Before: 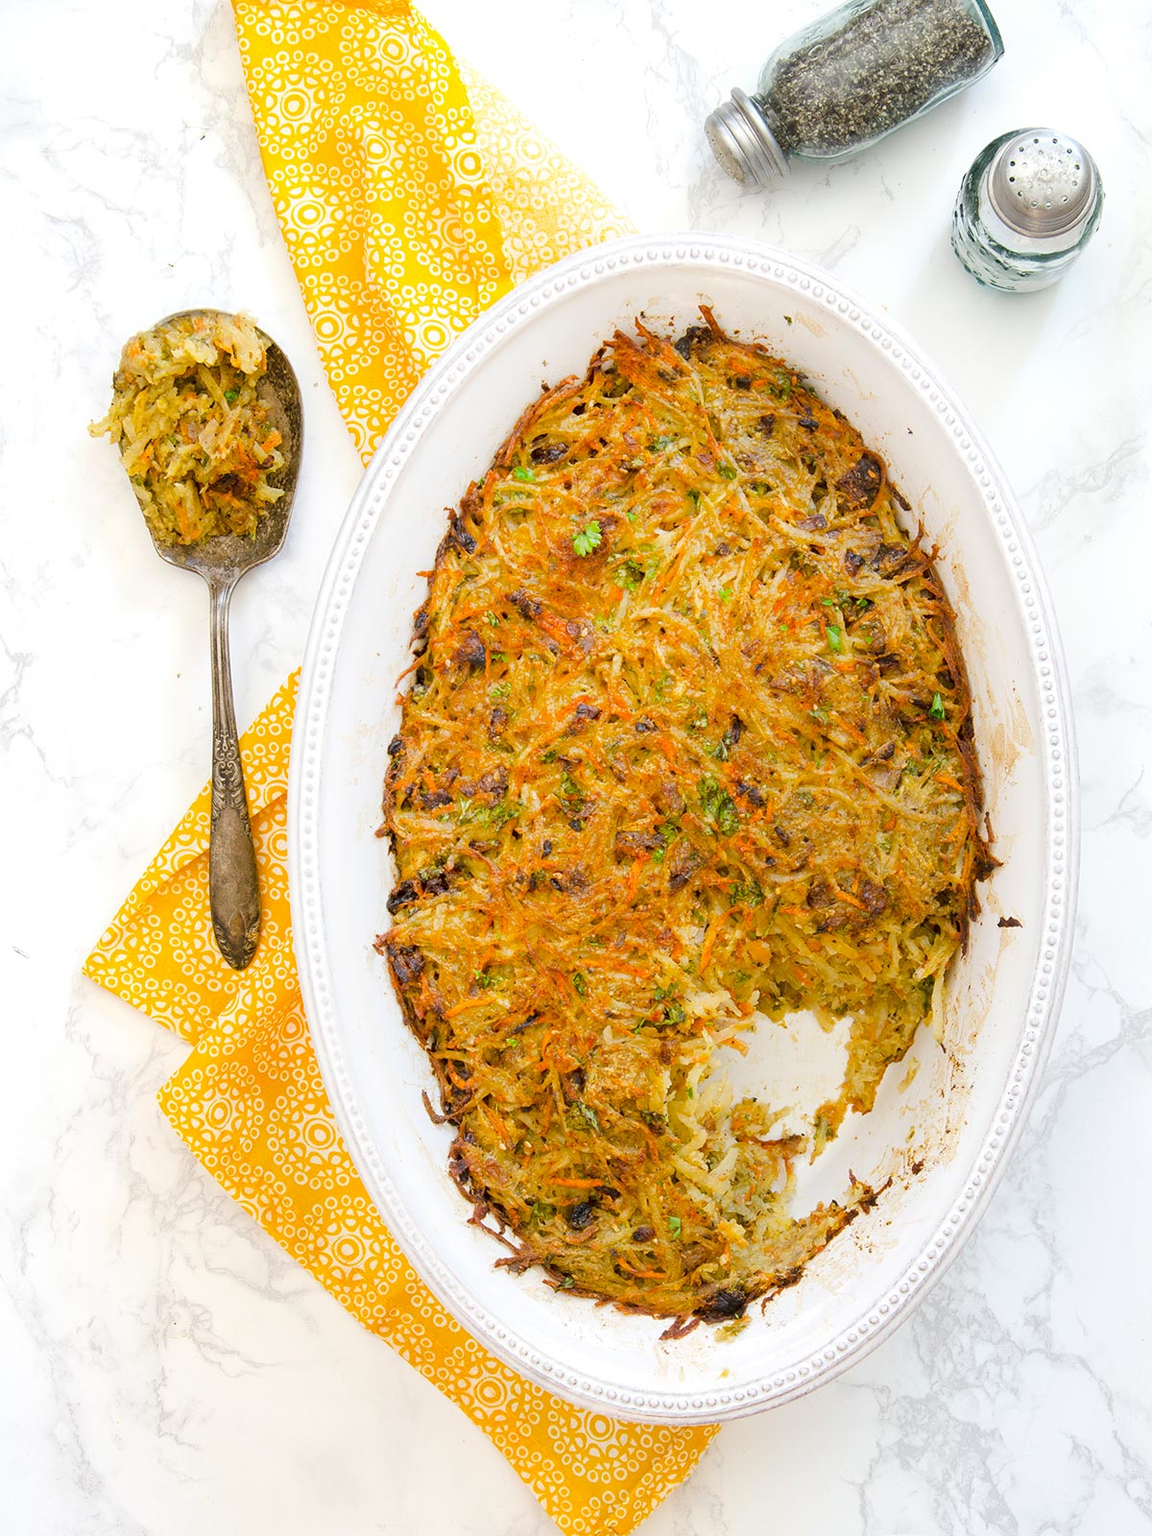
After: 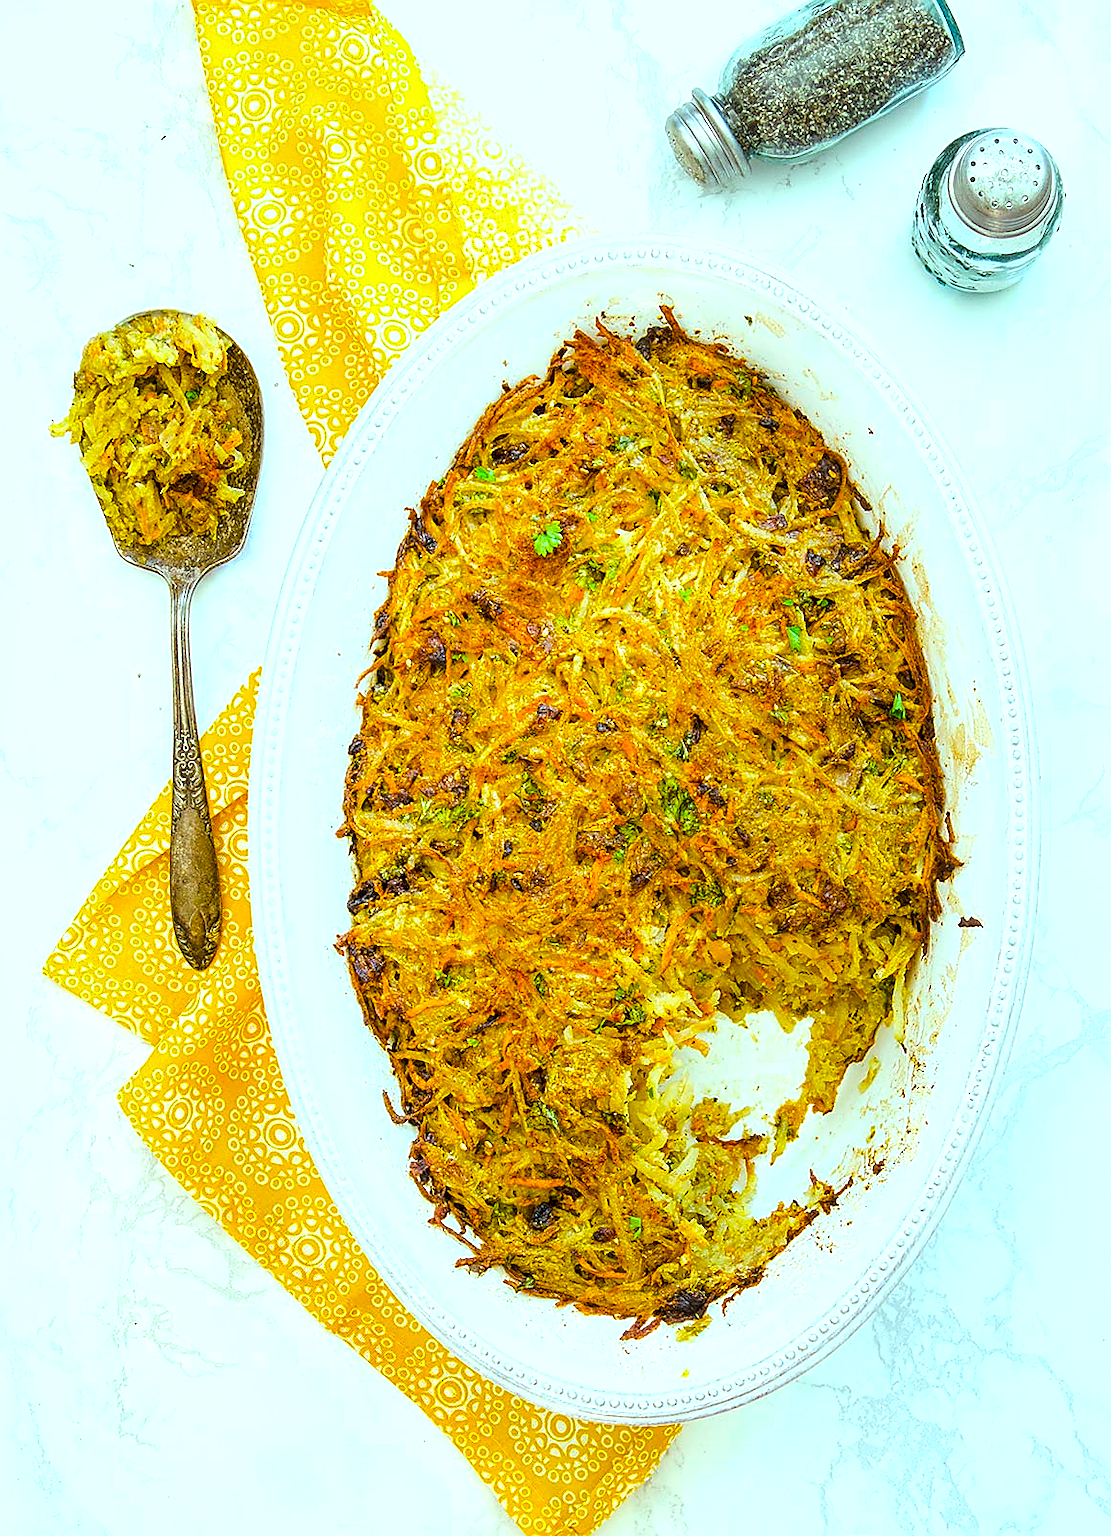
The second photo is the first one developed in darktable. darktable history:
local contrast: detail 130%
sharpen: radius 1.427, amount 1.239, threshold 0.821
crop and rotate: left 3.497%
color balance rgb: shadows lift › luminance -4.623%, shadows lift › chroma 1.234%, shadows lift › hue 219.01°, highlights gain › chroma 4.074%, highlights gain › hue 200.21°, perceptual saturation grading › global saturation 25.435%, perceptual brilliance grading › highlights 9.845%, perceptual brilliance grading › mid-tones 5.033%, global vibrance 40.021%
color correction: highlights b* 0.058, saturation 0.984
